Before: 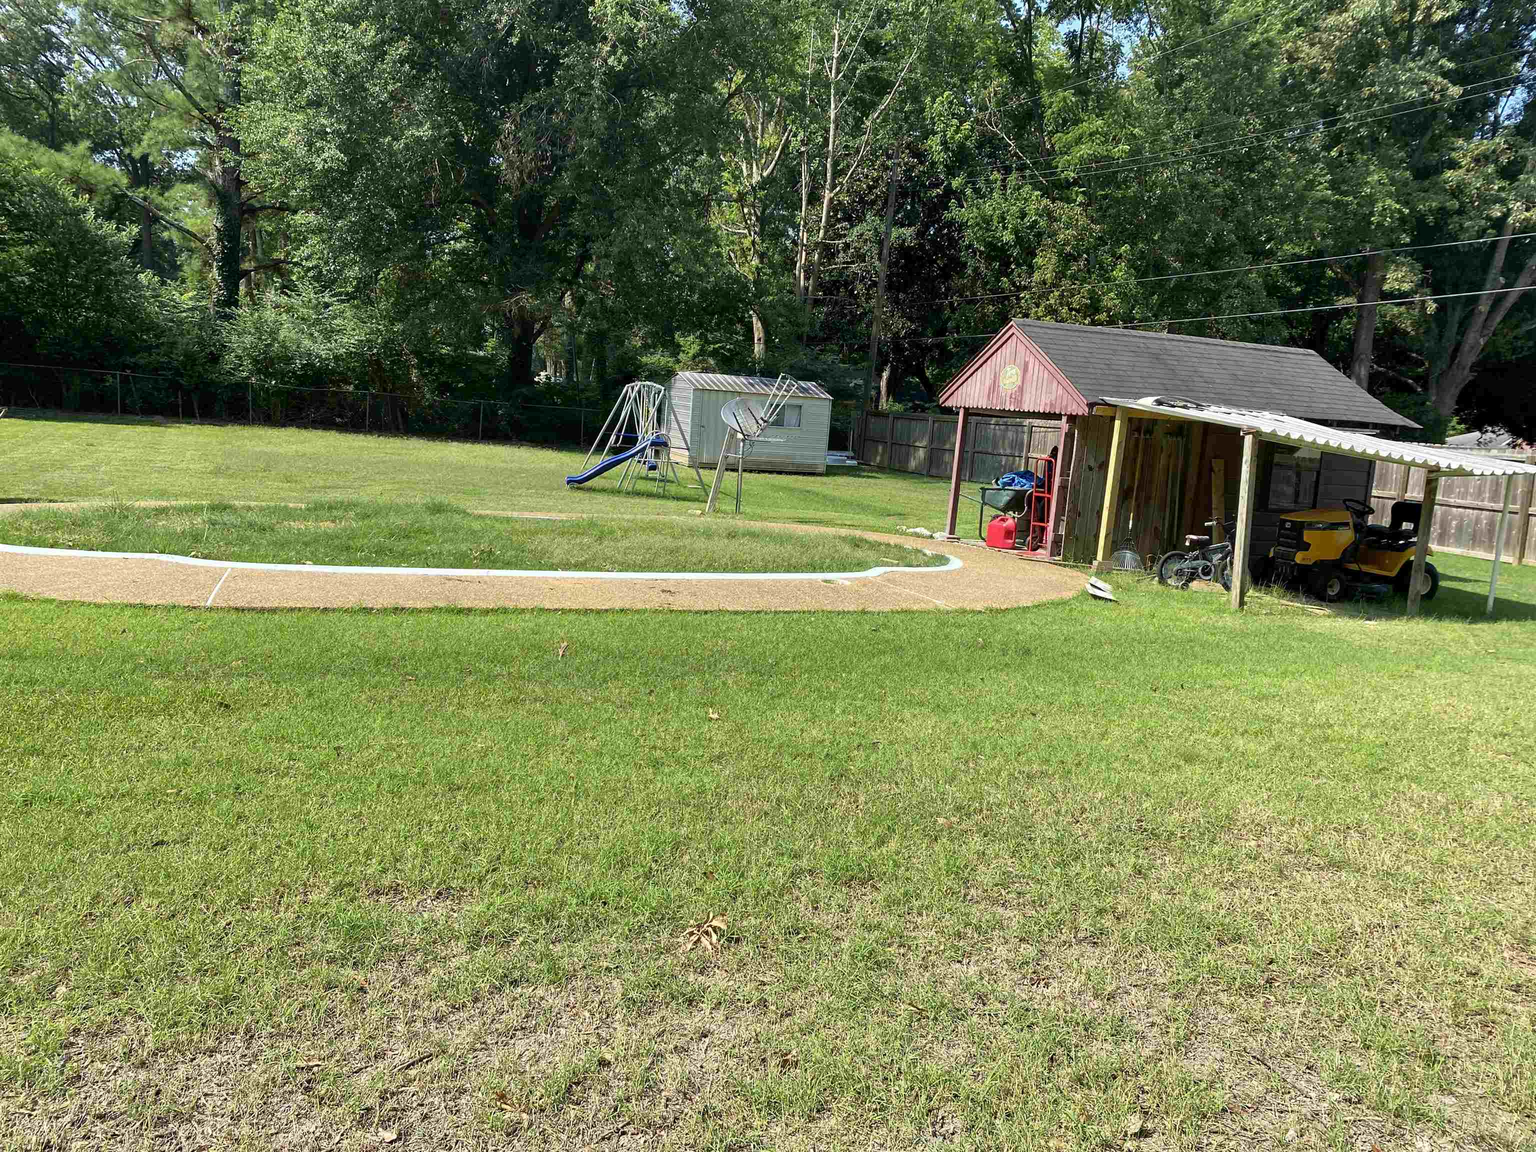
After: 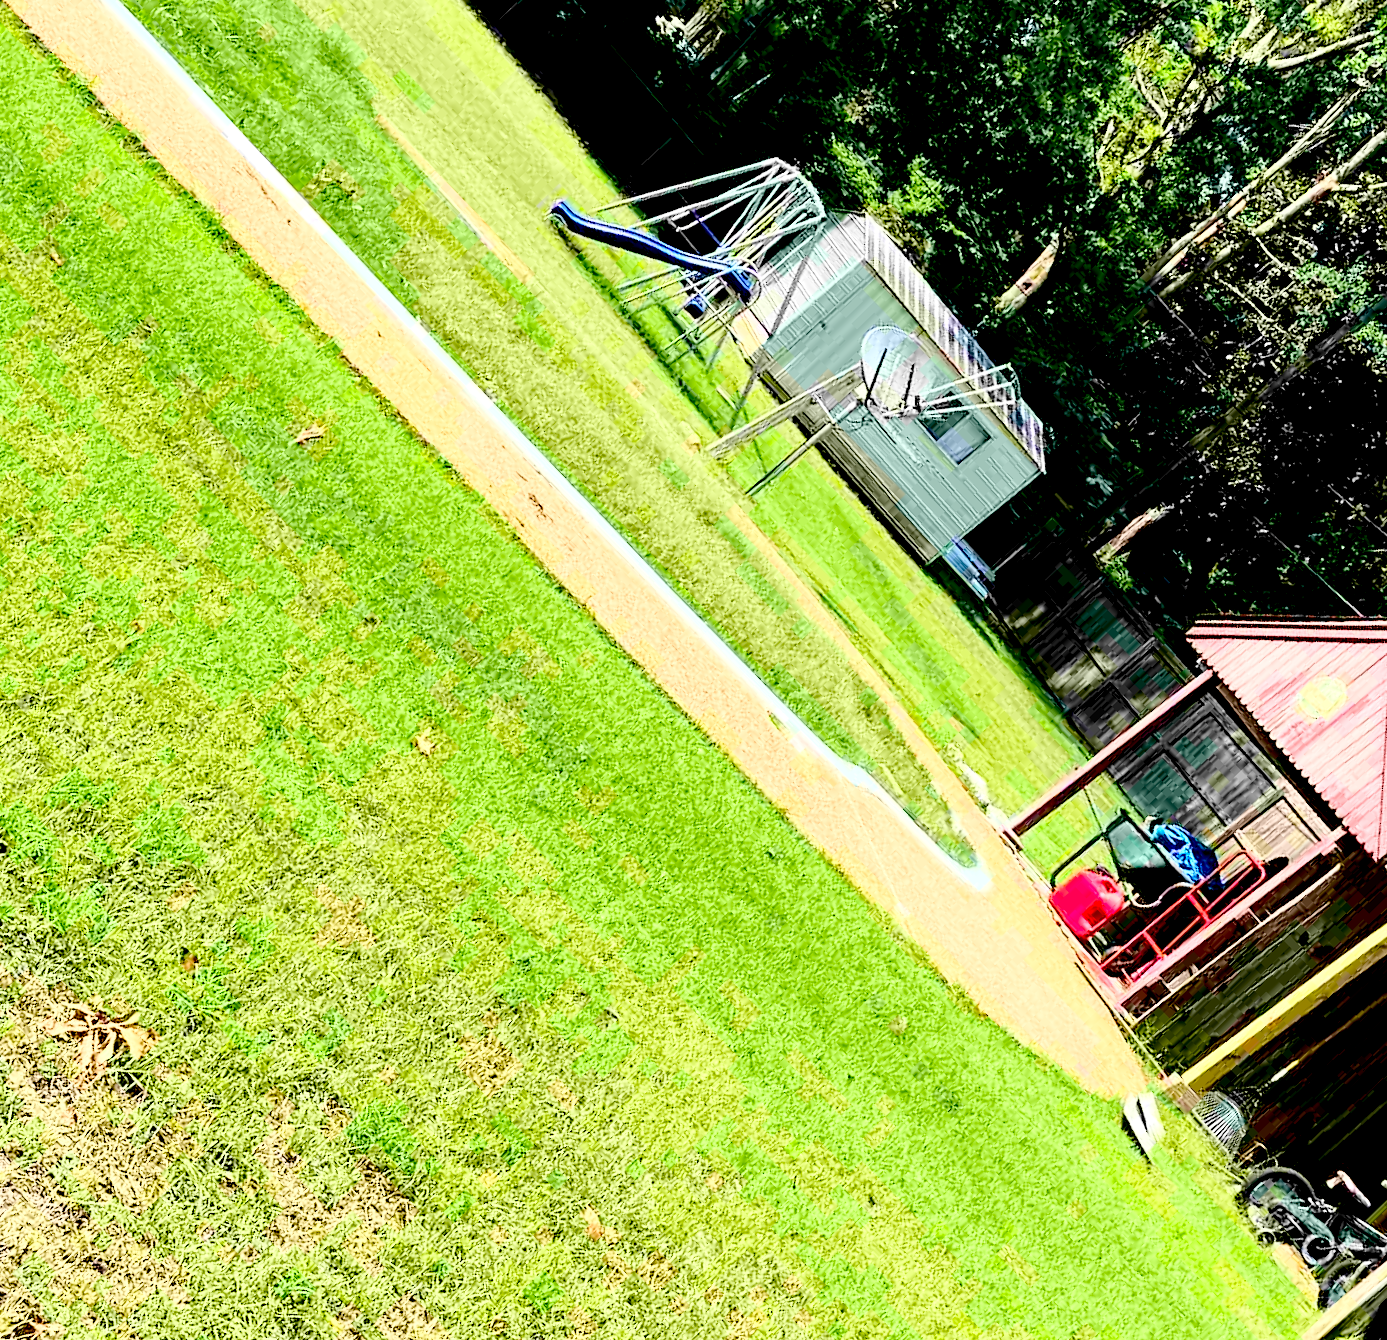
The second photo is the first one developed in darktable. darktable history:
crop and rotate: angle -45.82°, top 16.43%, right 0.869%, bottom 11.712%
exposure: black level correction 0.031, exposure 0.32 EV, compensate exposure bias true, compensate highlight preservation false
base curve: curves: ch0 [(0, 0) (0.032, 0.037) (0.105, 0.228) (0.435, 0.76) (0.856, 0.983) (1, 1)]
